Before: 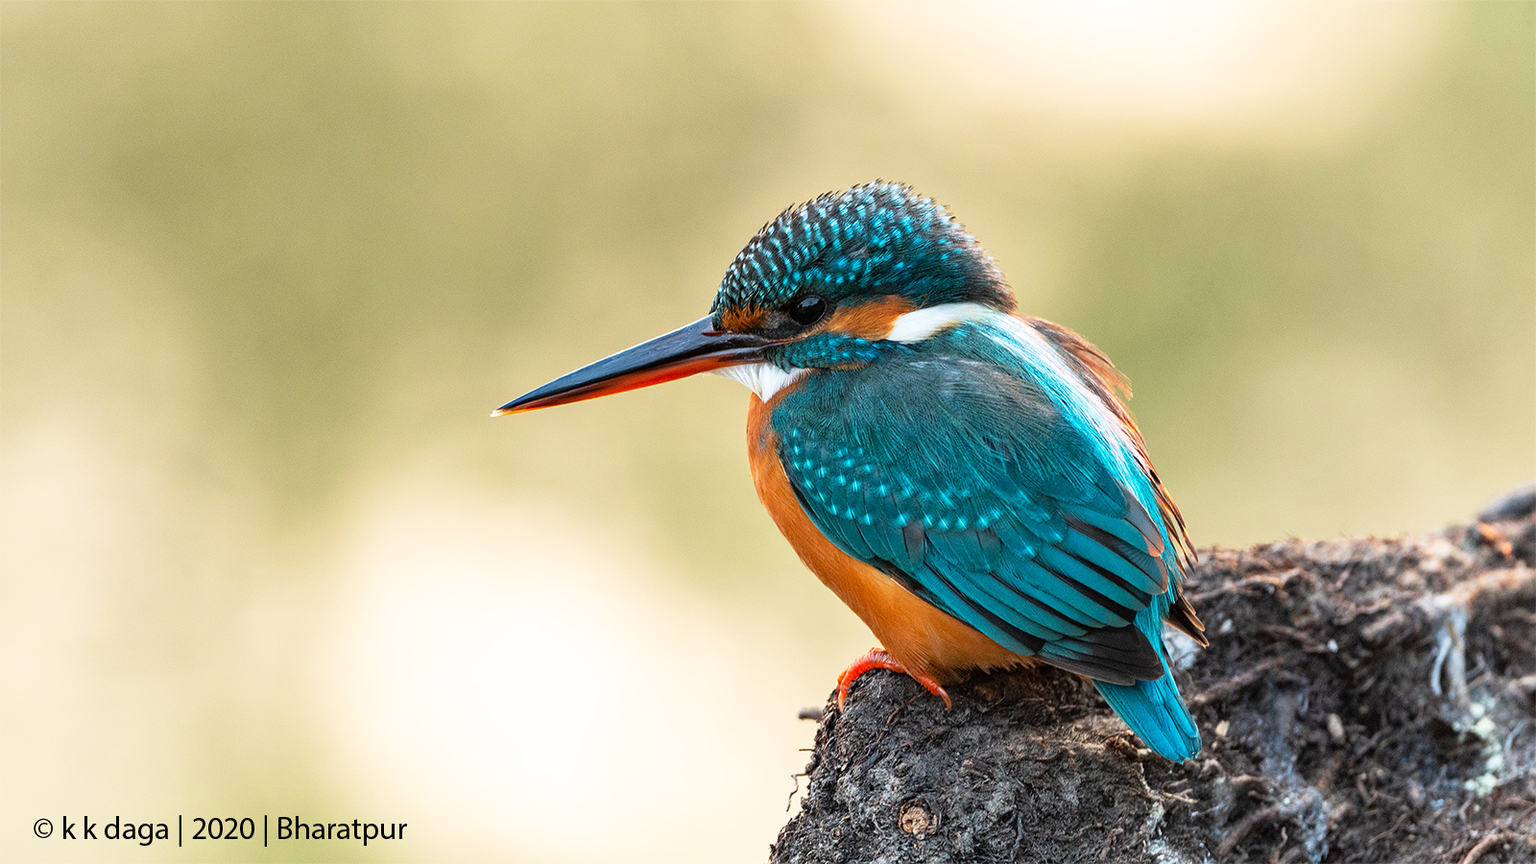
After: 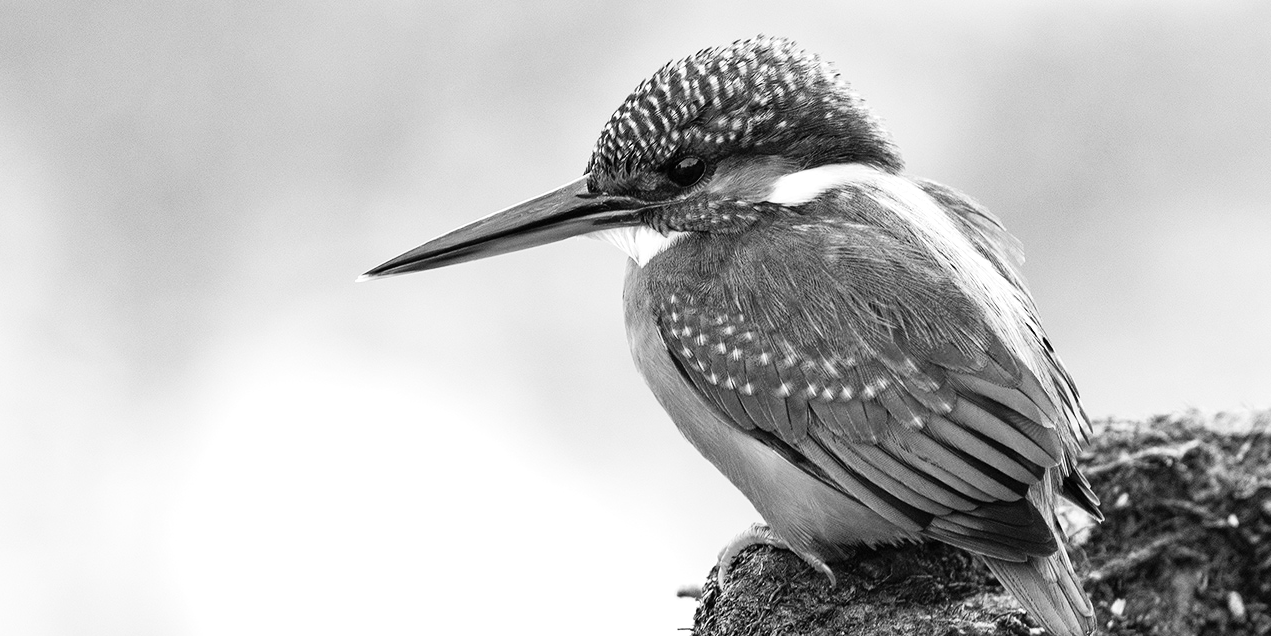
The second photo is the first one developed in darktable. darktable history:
color balance: lift [1, 1.001, 0.999, 1.001], gamma [1, 1.004, 1.007, 0.993], gain [1, 0.991, 0.987, 1.013], contrast 10%, output saturation 120%
crop: left 9.712%, top 16.928%, right 10.845%, bottom 12.332%
monochrome: on, module defaults
contrast brightness saturation: contrast 0.2, brightness 0.15, saturation 0.14
